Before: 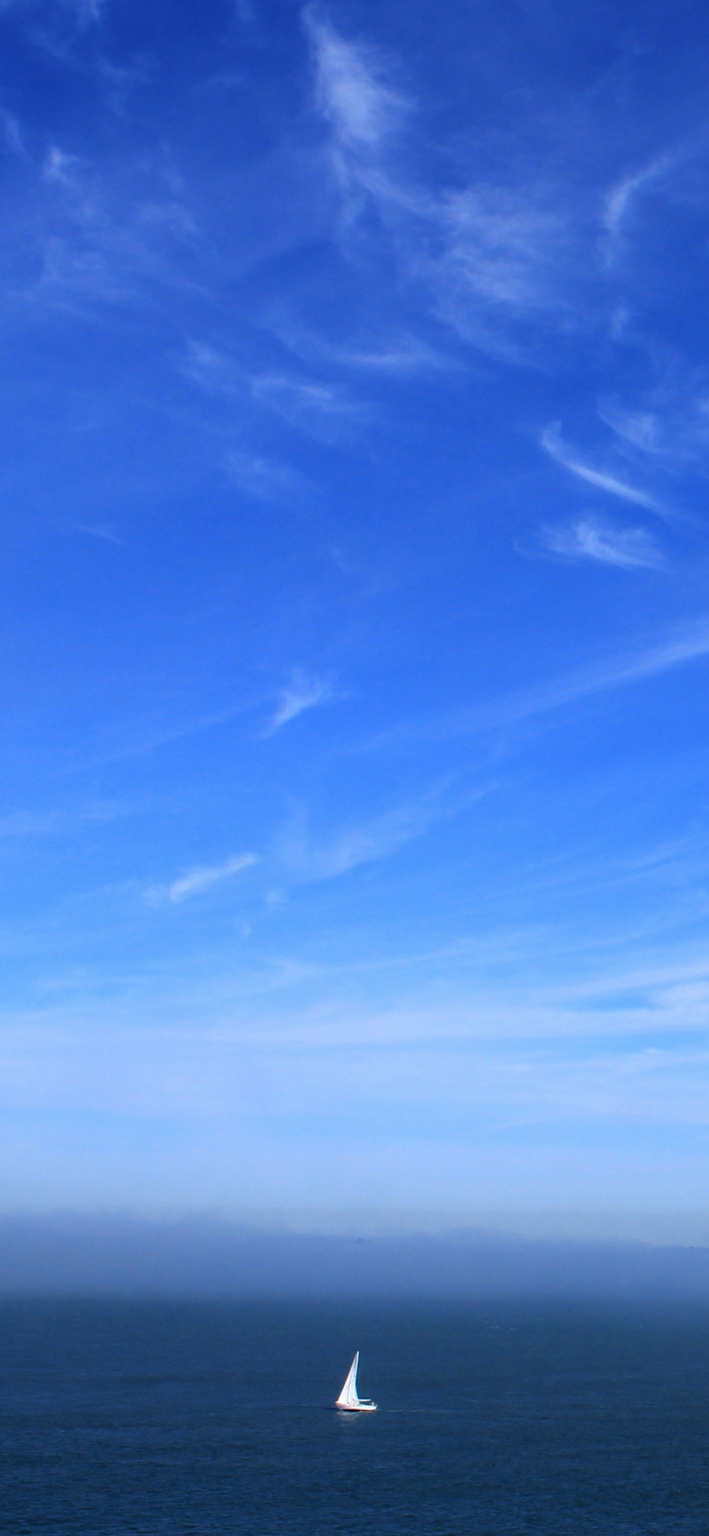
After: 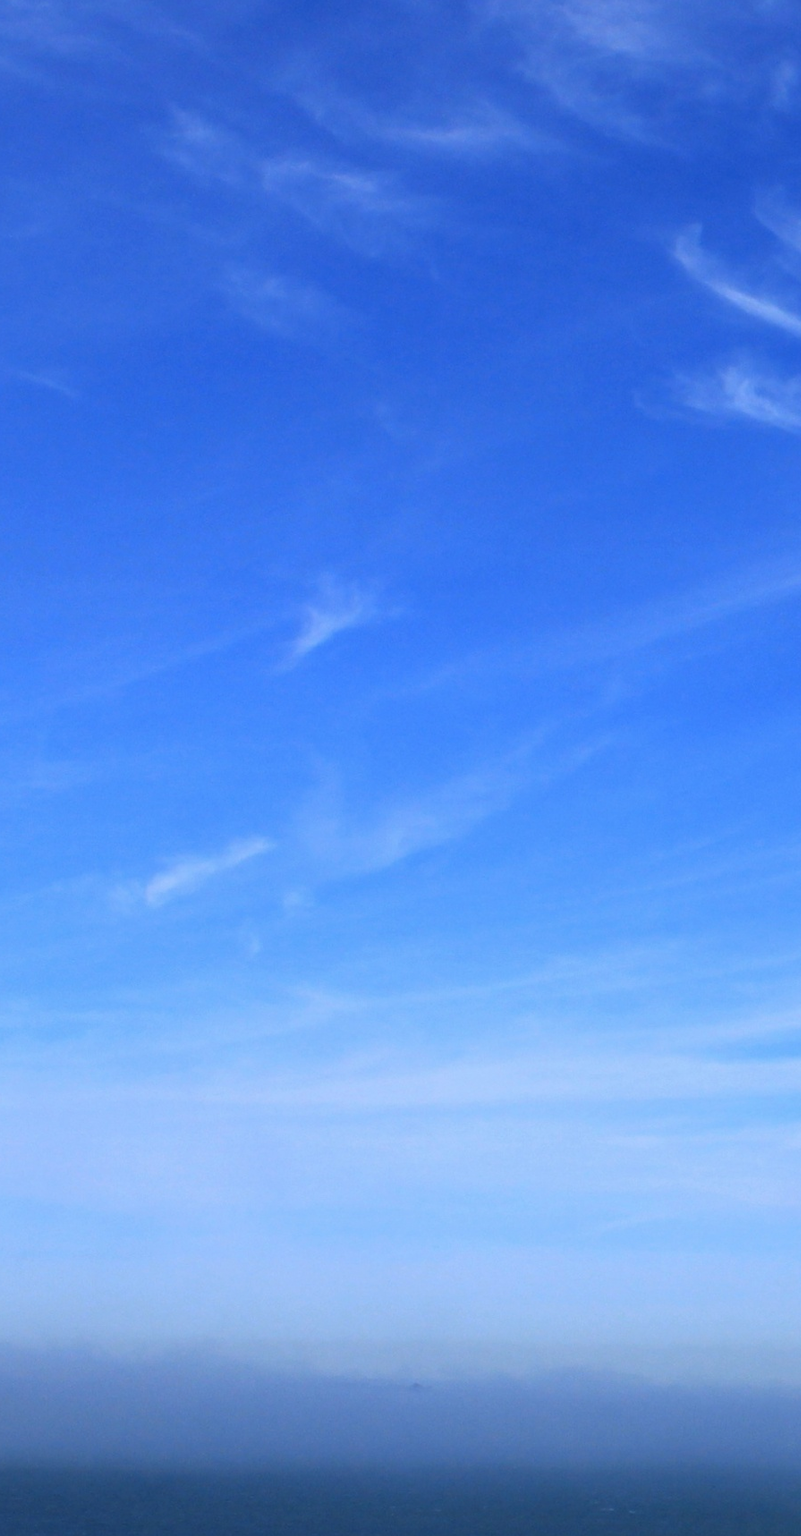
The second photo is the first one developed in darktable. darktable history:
crop: left 9.49%, top 17.17%, right 10.853%, bottom 12.32%
